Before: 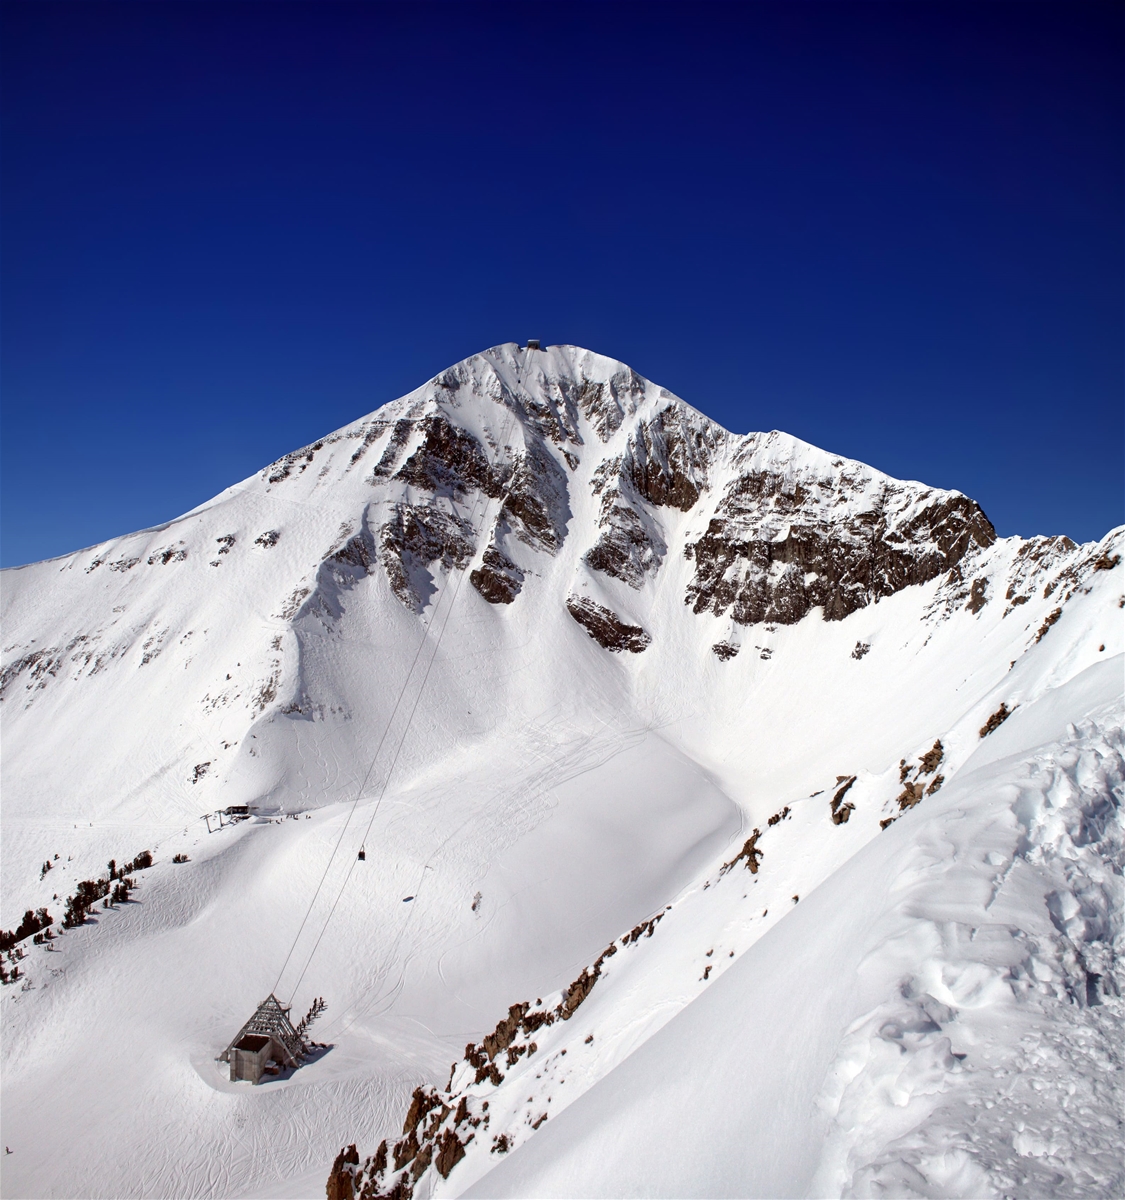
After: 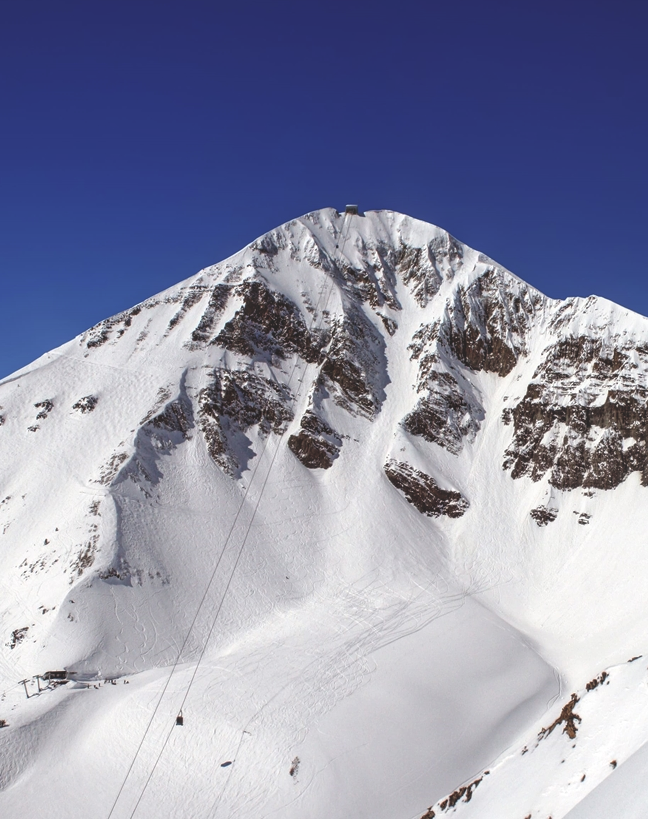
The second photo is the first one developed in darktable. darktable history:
crop: left 16.249%, top 11.25%, right 26.118%, bottom 20.434%
exposure: black level correction -0.022, exposure -0.039 EV, compensate highlight preservation false
local contrast: on, module defaults
